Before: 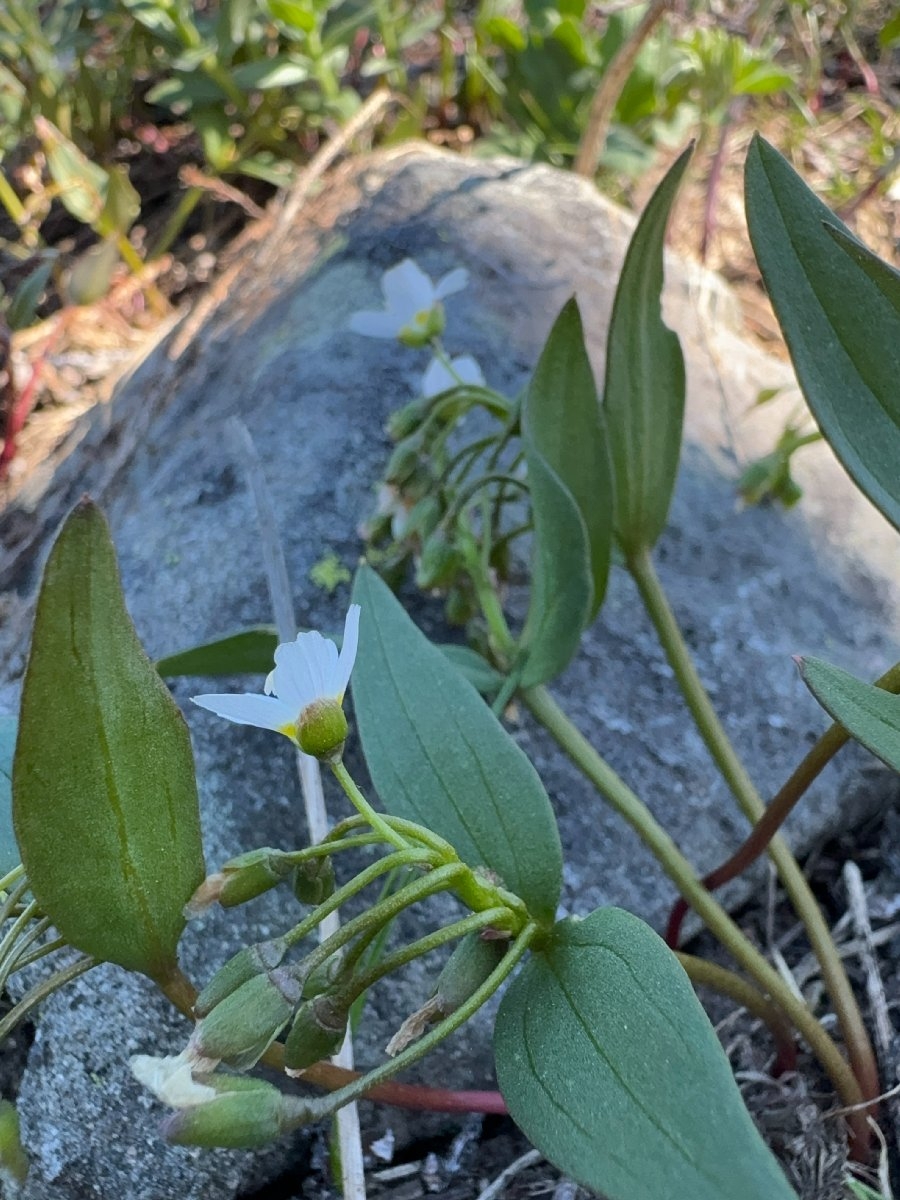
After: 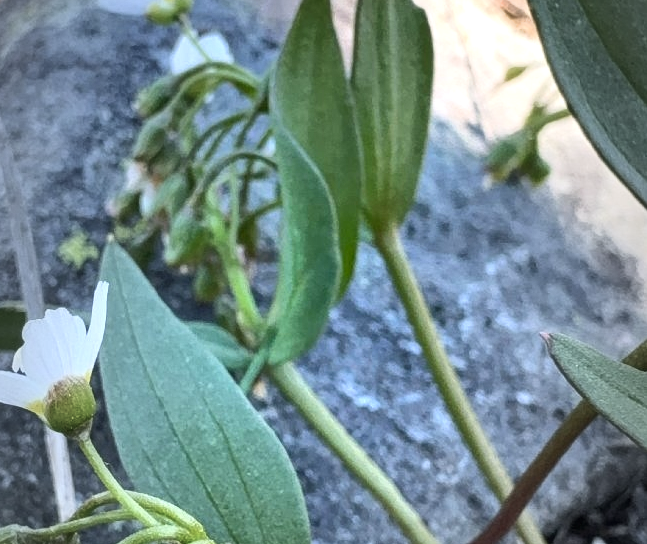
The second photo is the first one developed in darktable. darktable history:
tone equalizer: on, module defaults
local contrast: on, module defaults
crop and rotate: left 28.004%, top 26.987%, bottom 27.623%
shadows and highlights: shadows 43.46, white point adjustment -1.59, soften with gaussian
vignetting: fall-off start 17.46%, fall-off radius 136.84%, width/height ratio 0.619, shape 0.595
exposure: black level correction -0.002, exposure 1.361 EV, compensate exposure bias true, compensate highlight preservation false
color balance rgb: highlights gain › chroma 0.259%, highlights gain › hue 330.66°, perceptual saturation grading › global saturation 0.381%, global vibrance 20%
